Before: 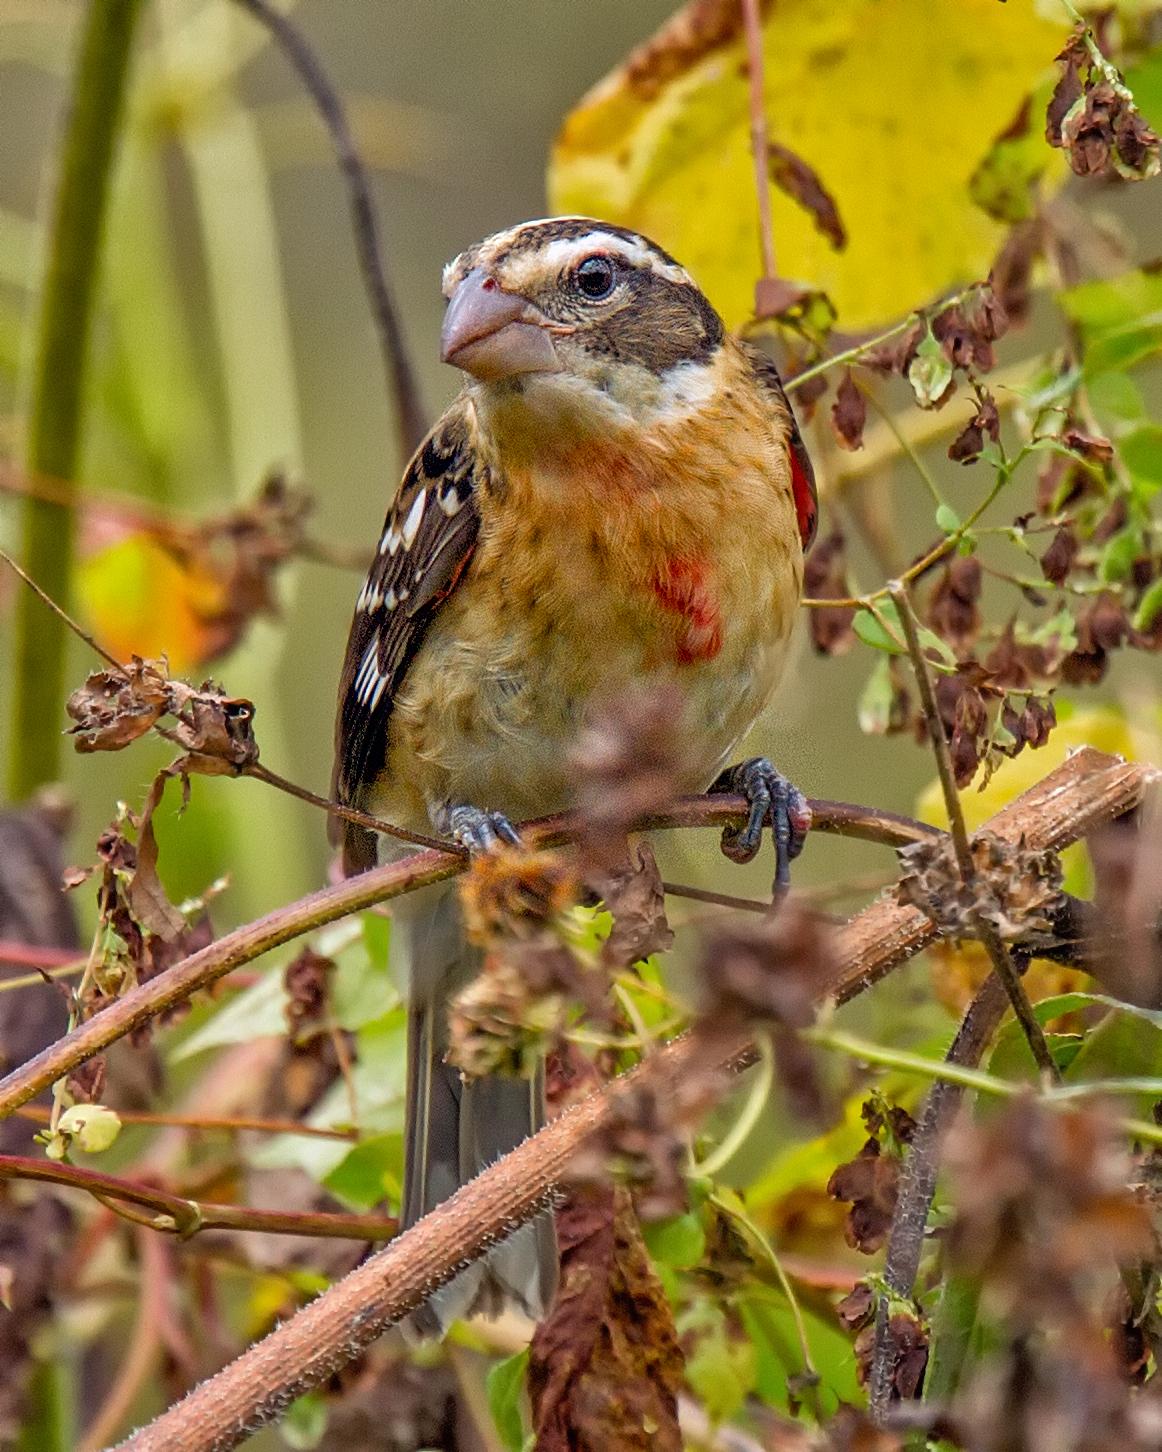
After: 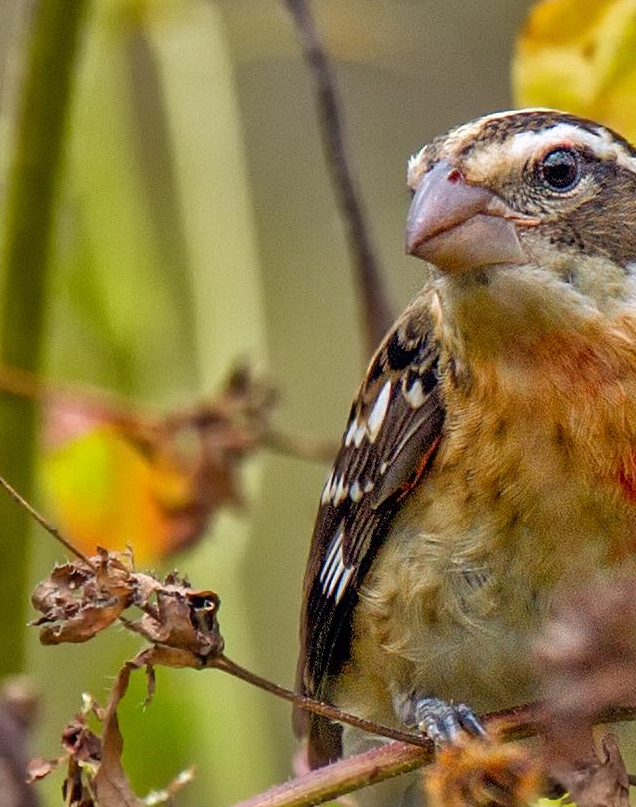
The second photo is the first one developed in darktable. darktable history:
crop and rotate: left 3.054%, top 7.496%, right 42.153%, bottom 36.893%
